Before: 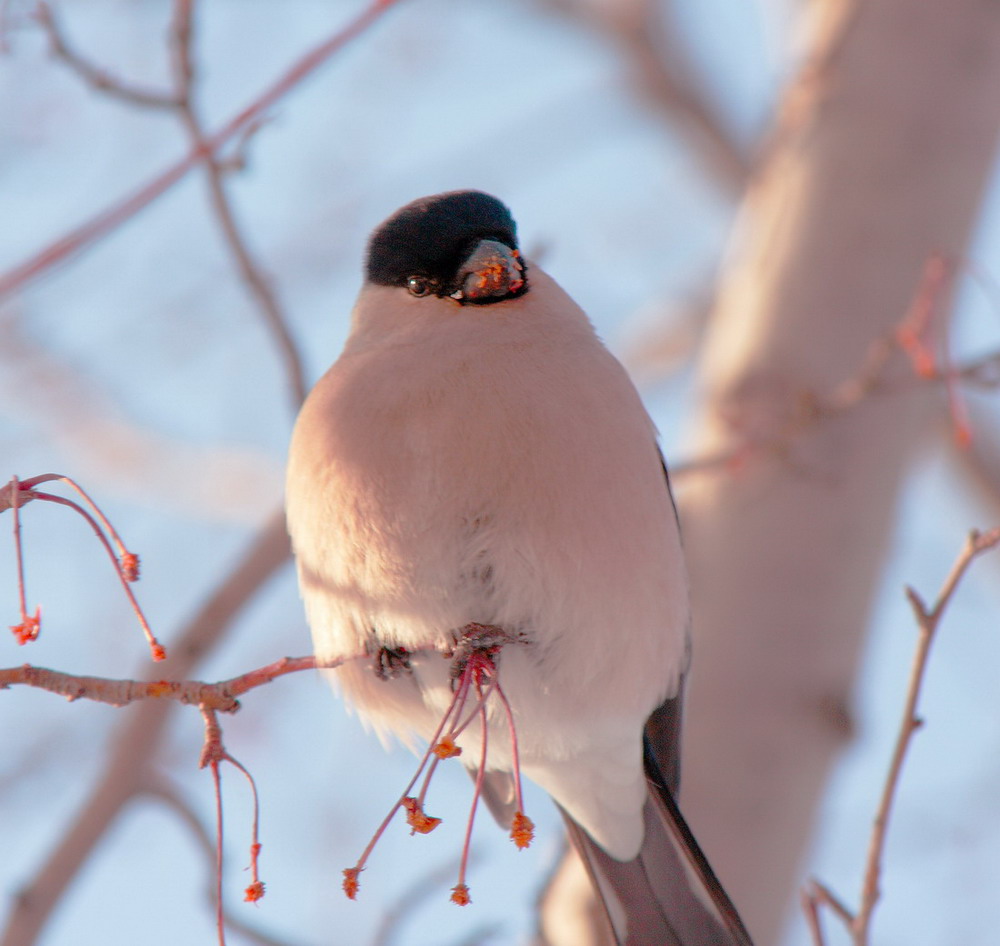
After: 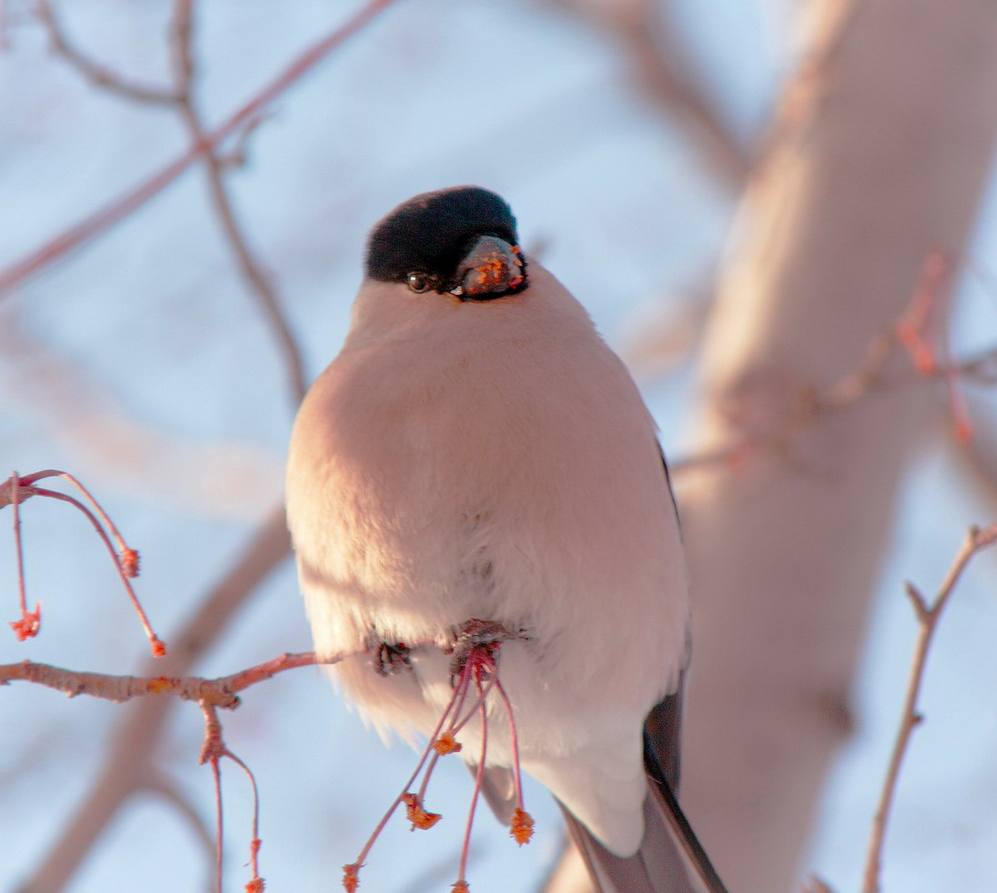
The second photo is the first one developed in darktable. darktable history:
crop: top 0.447%, right 0.266%, bottom 5.073%
vignetting: fall-off start 97.23%, brightness 0.064, saturation 0, width/height ratio 1.181, unbound false
exposure: black level correction 0.001, compensate highlight preservation false
